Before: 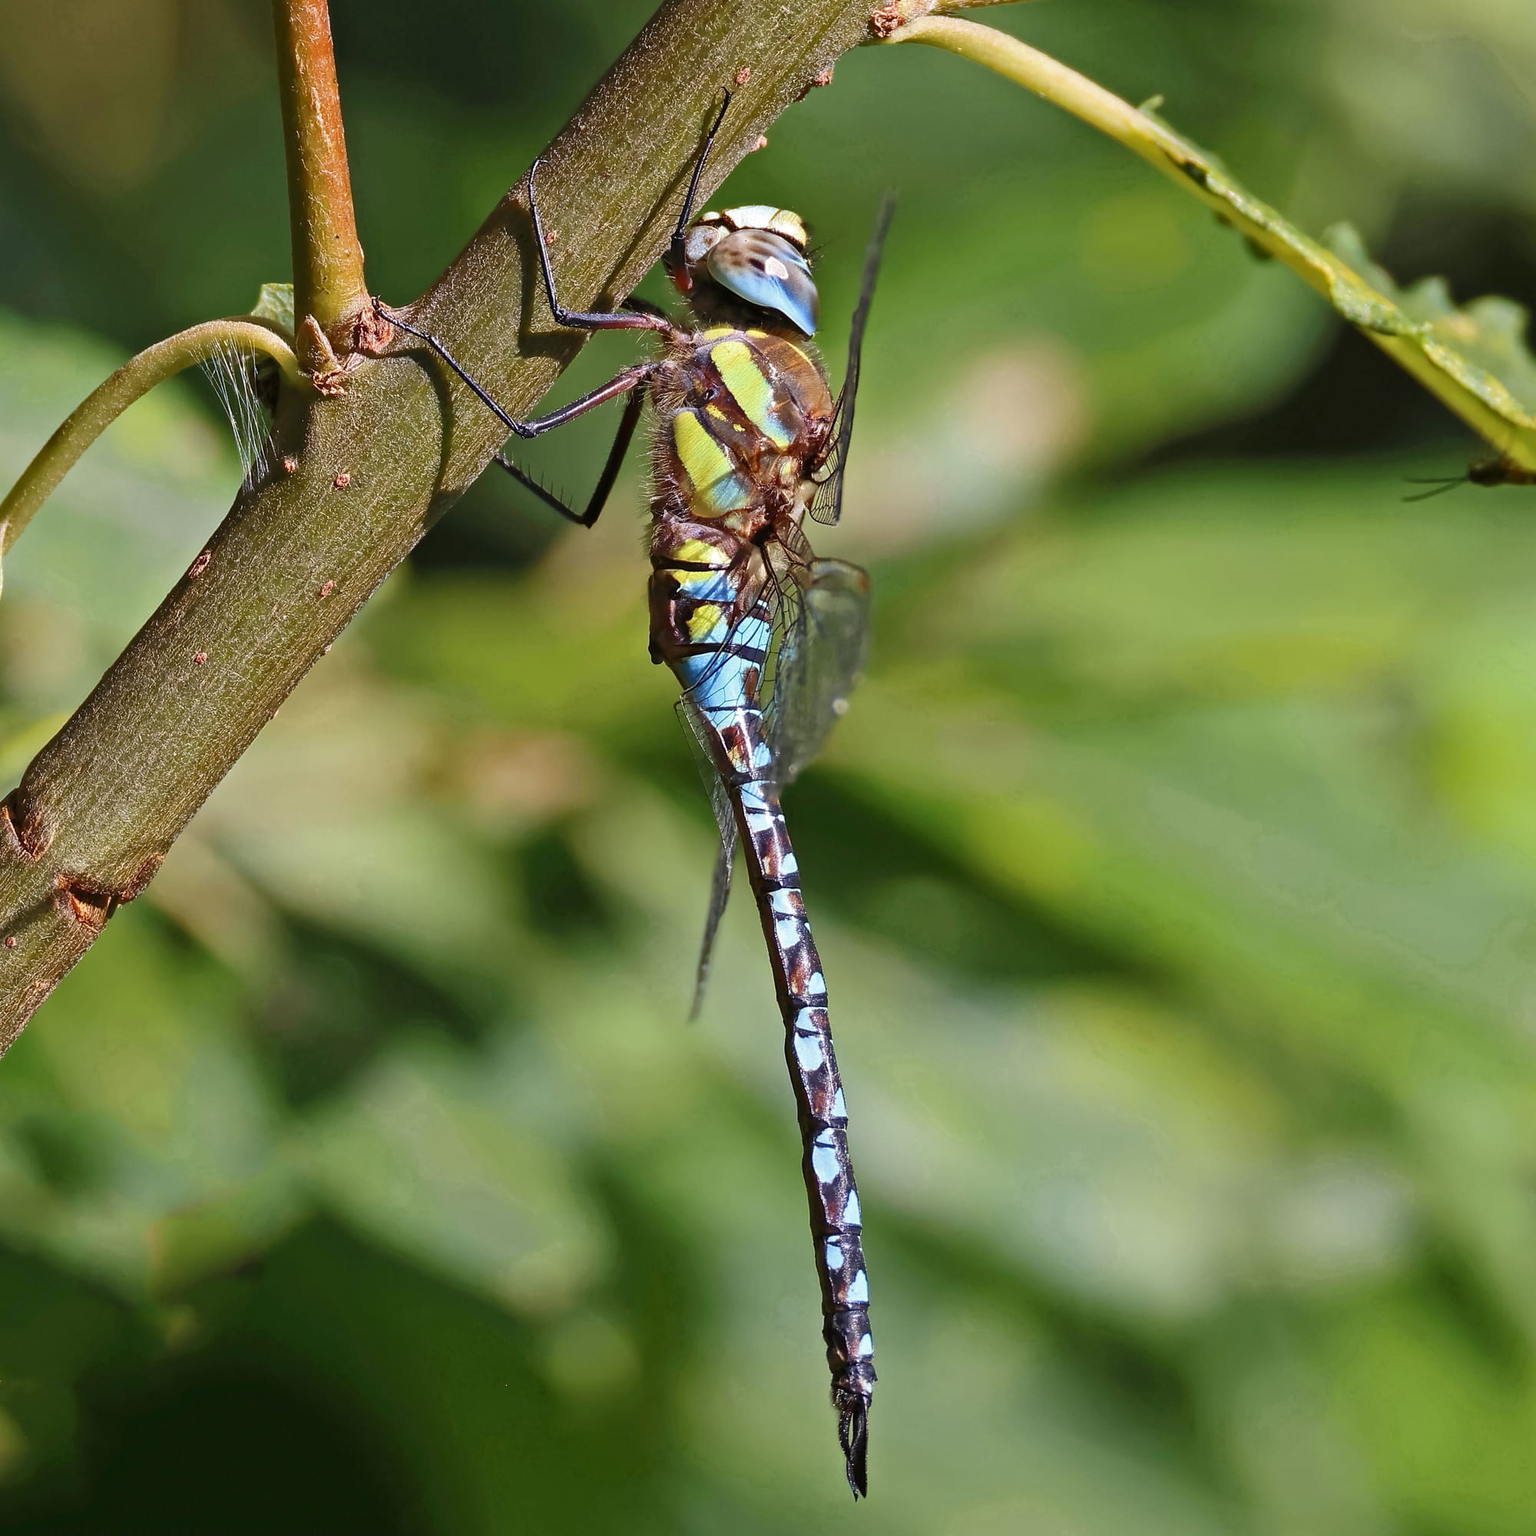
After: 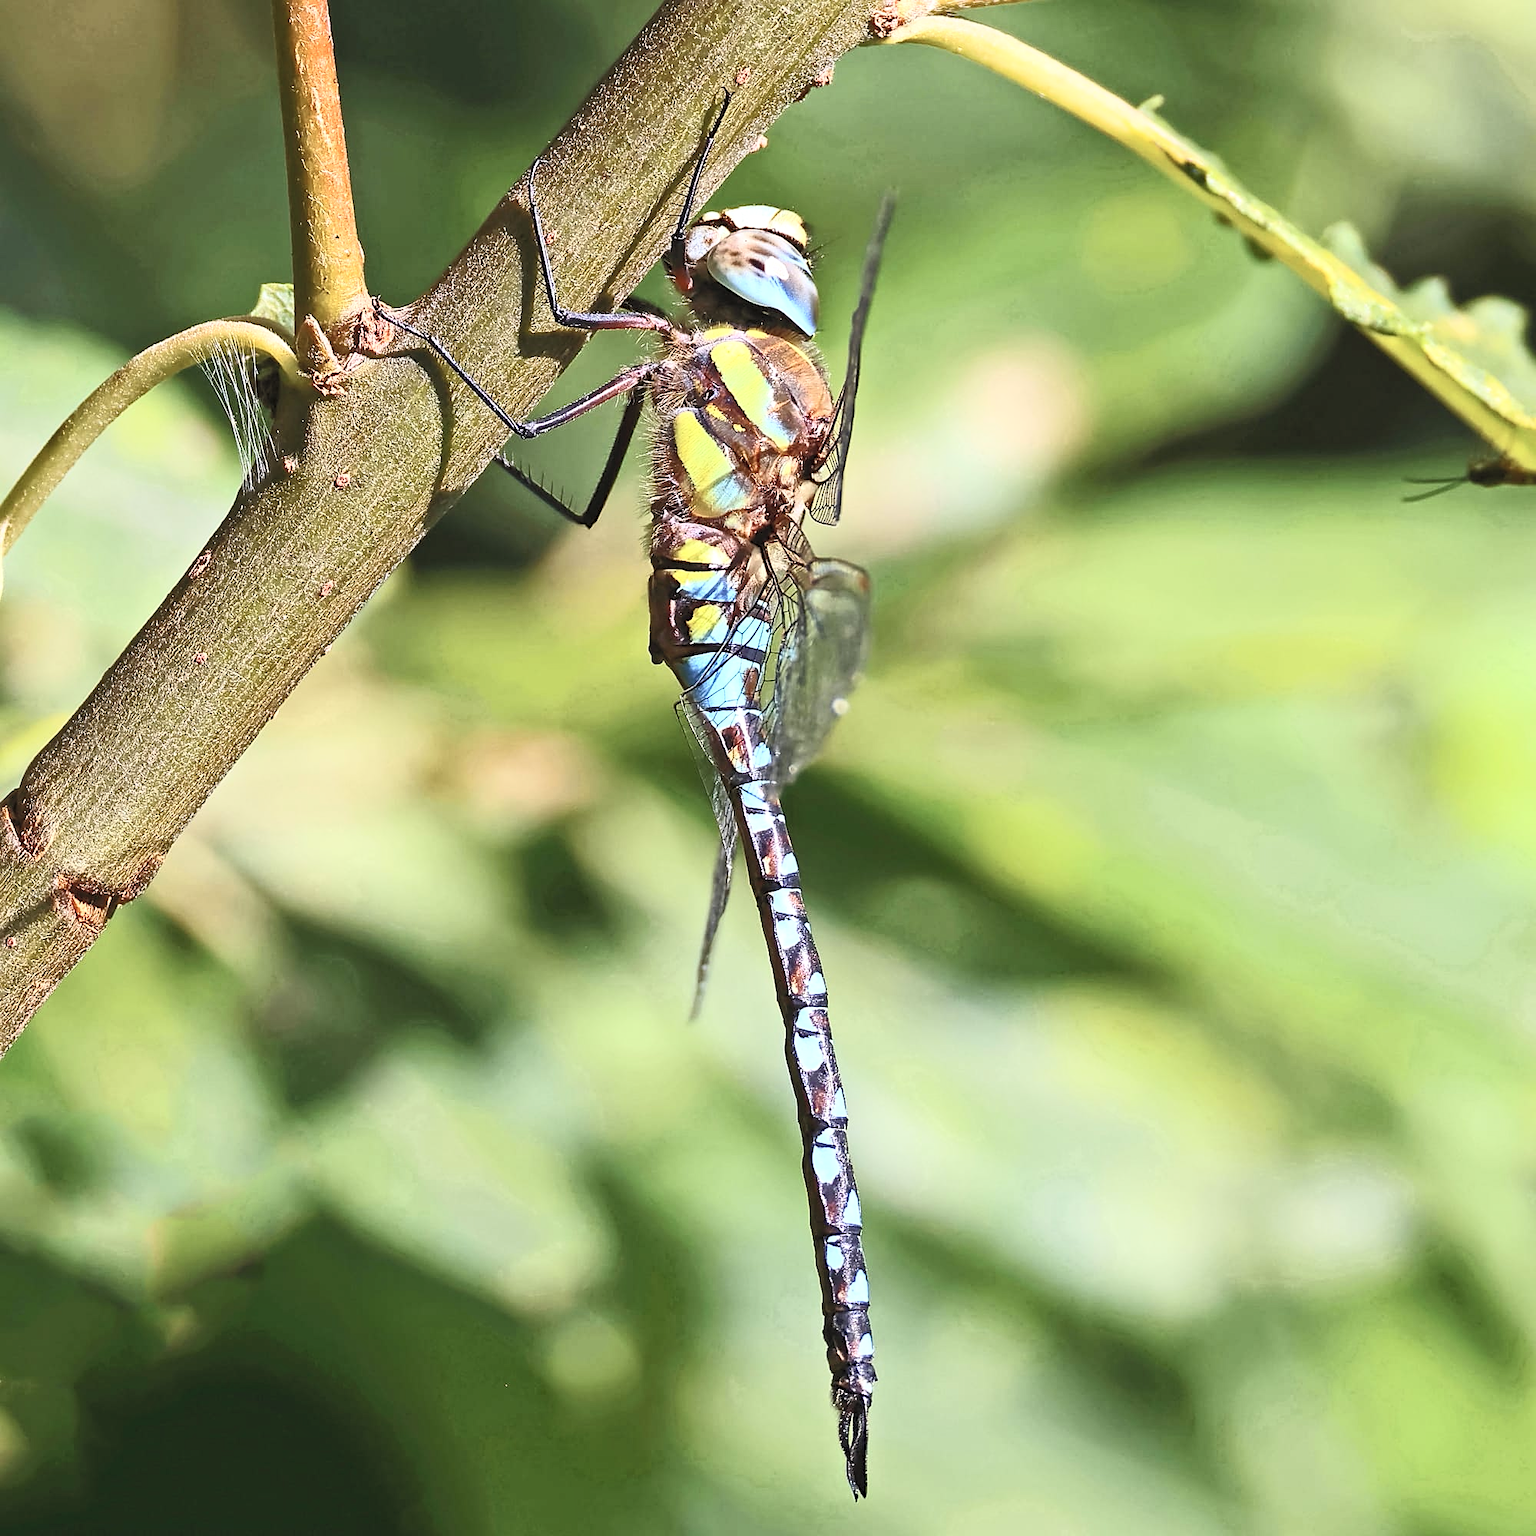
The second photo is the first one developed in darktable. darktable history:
contrast brightness saturation: contrast 0.39, brightness 0.53
sharpen: on, module defaults
local contrast: highlights 100%, shadows 100%, detail 120%, midtone range 0.2
